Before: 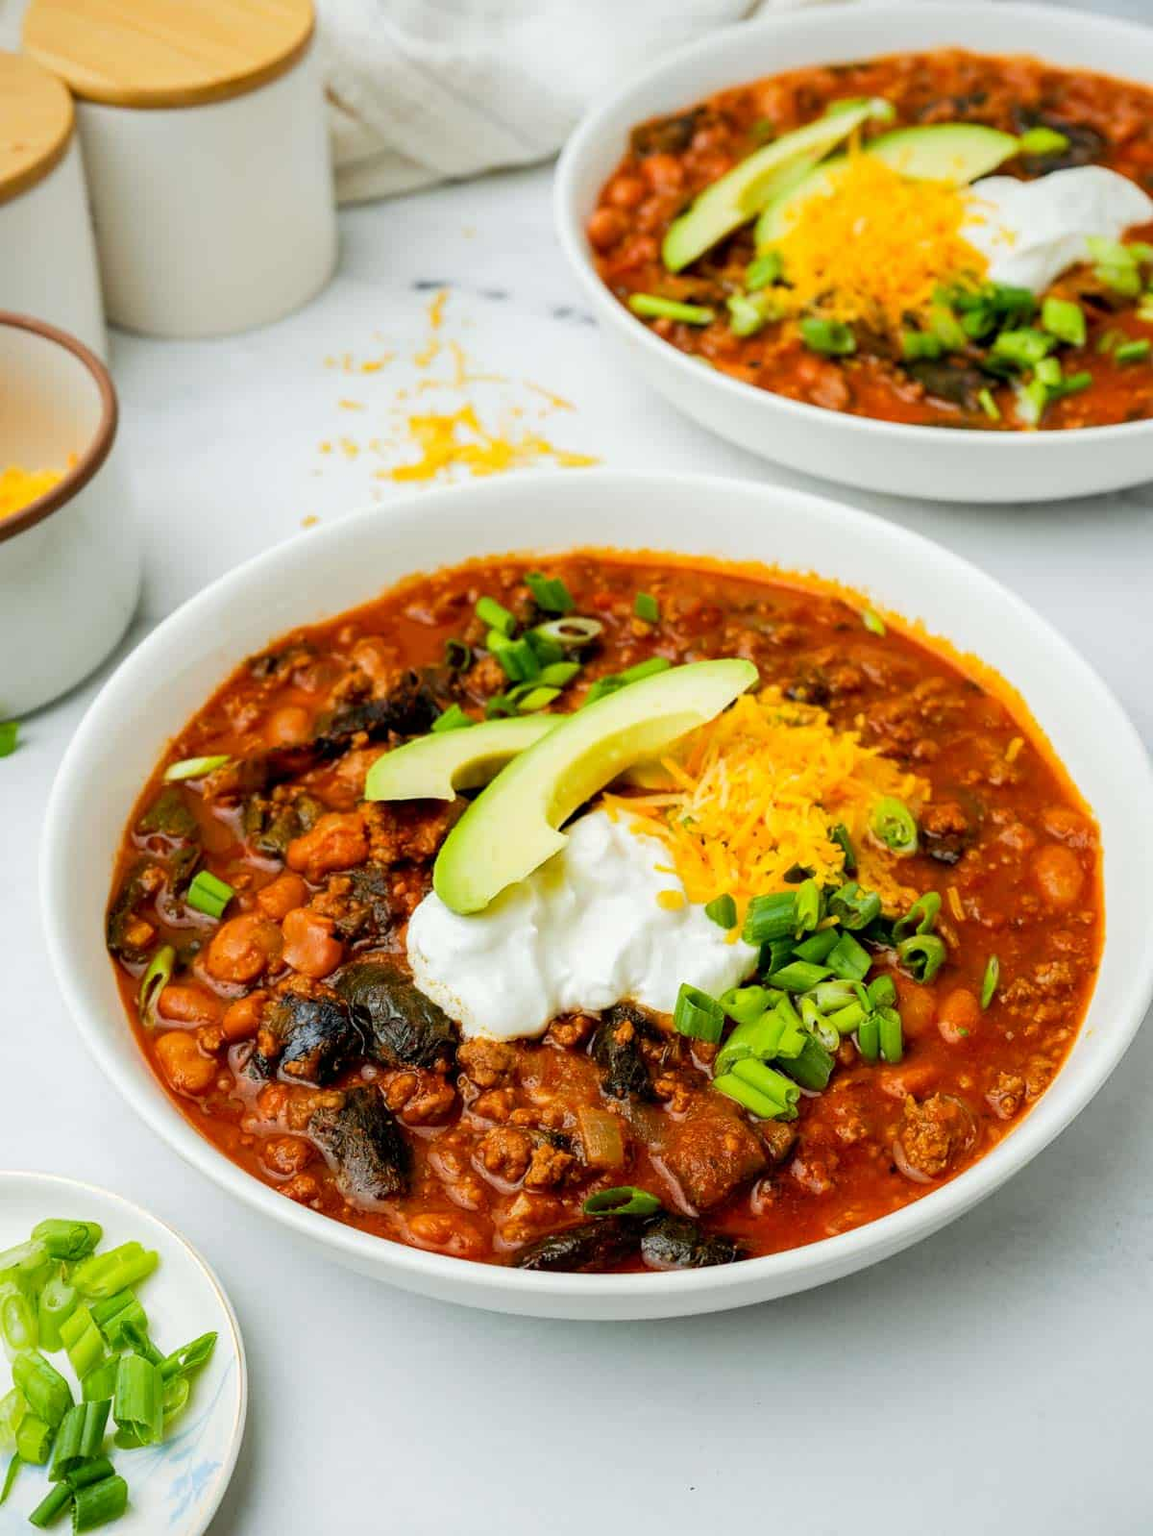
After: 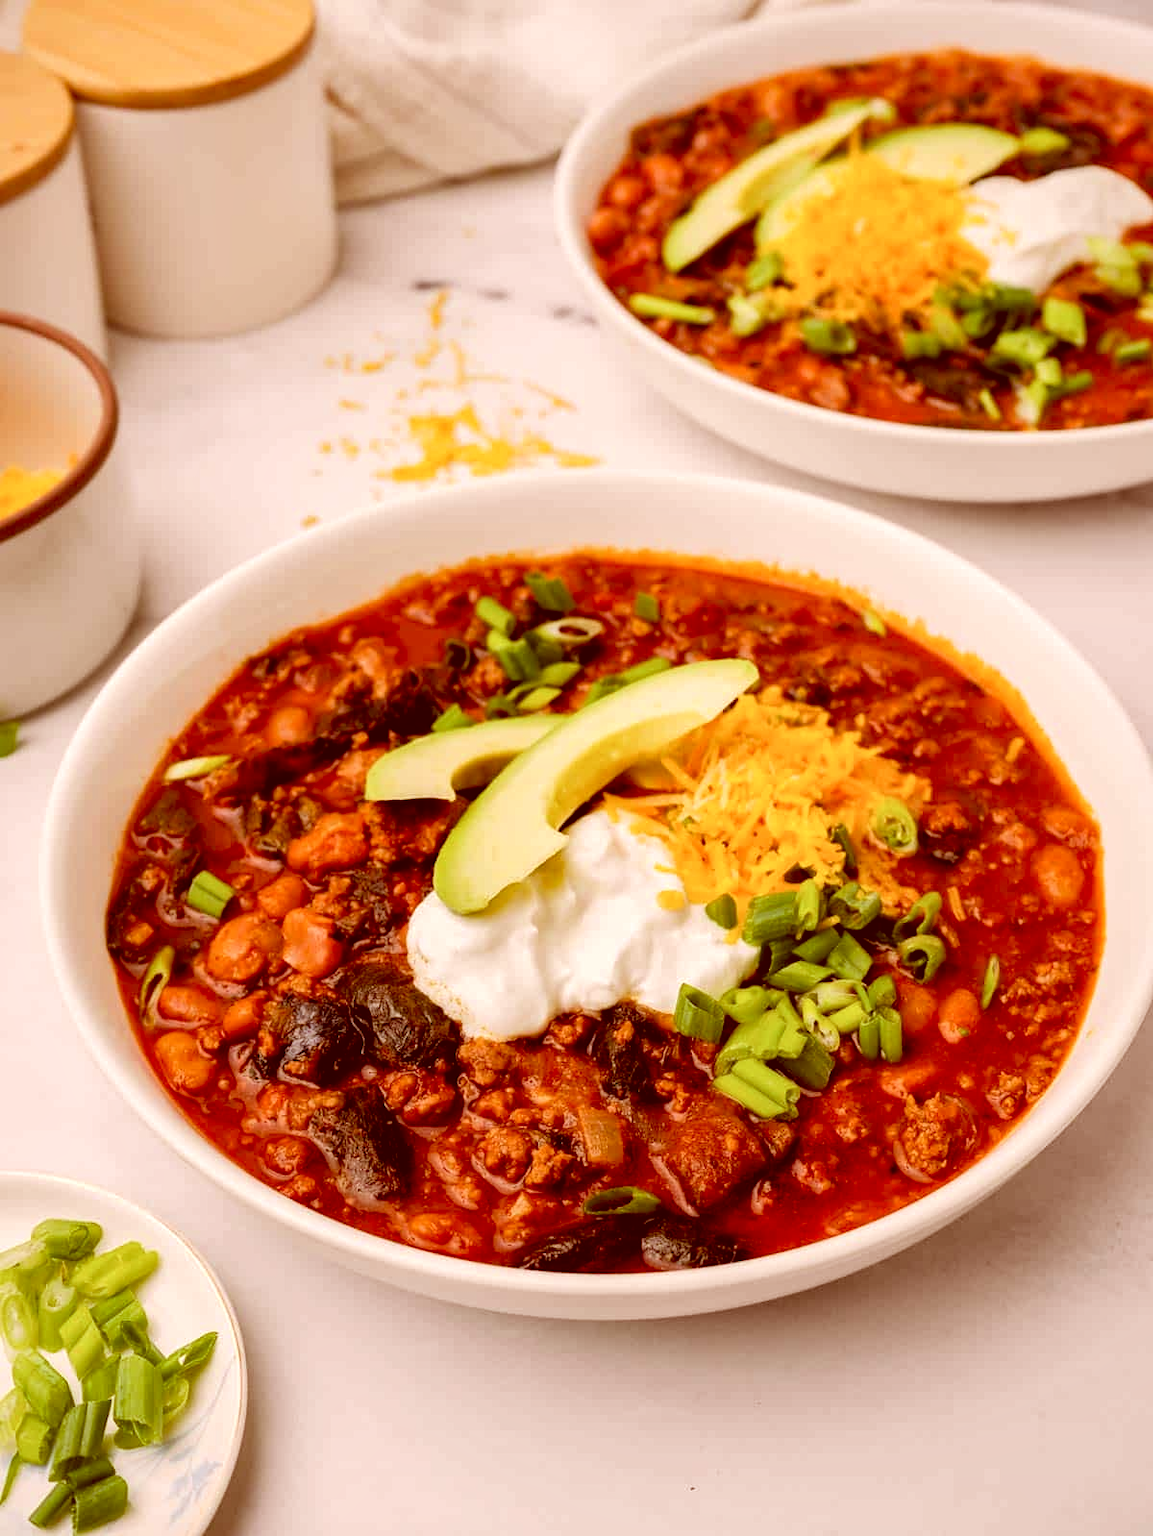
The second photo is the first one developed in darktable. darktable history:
color correction: highlights a* 9.08, highlights b* 8.66, shadows a* 39.84, shadows b* 39.79, saturation 0.814
local contrast: mode bilateral grid, contrast 21, coarseness 50, detail 127%, midtone range 0.2
